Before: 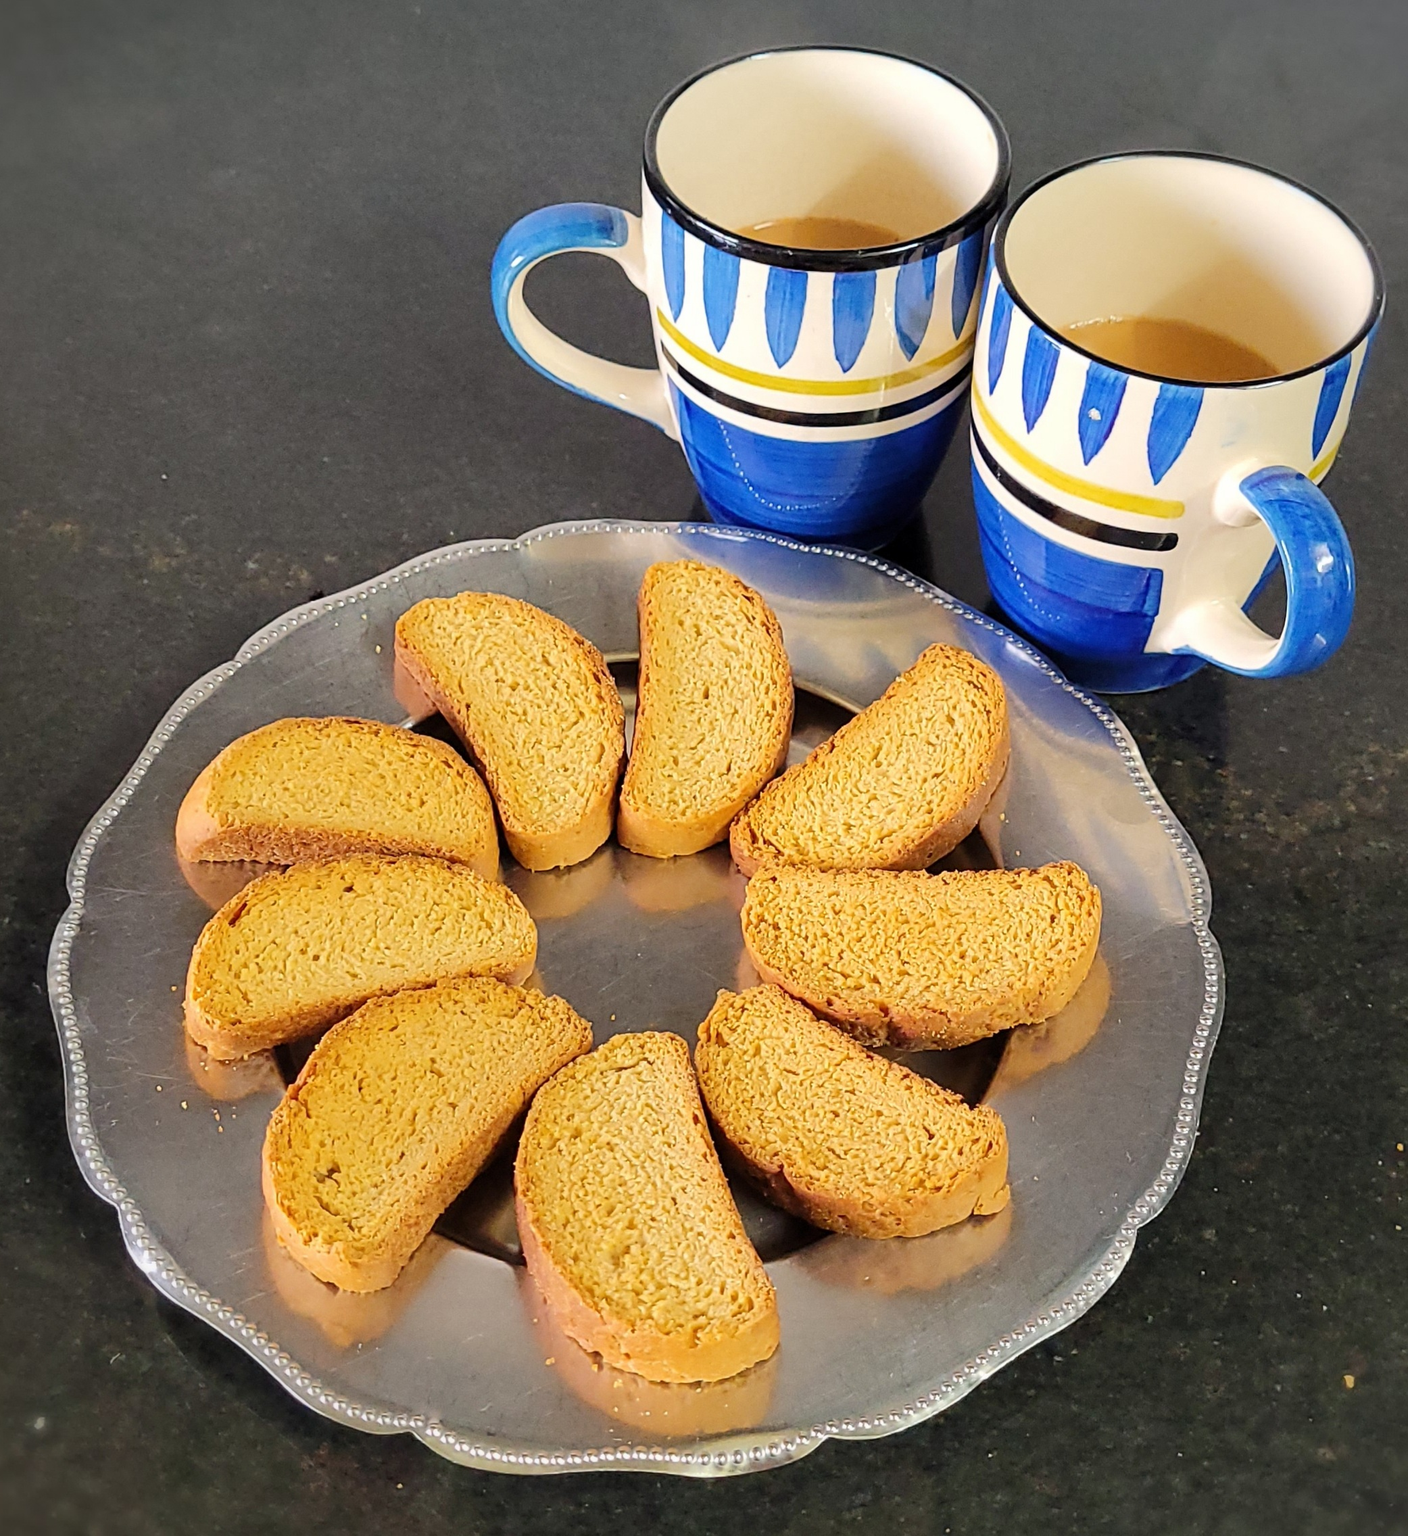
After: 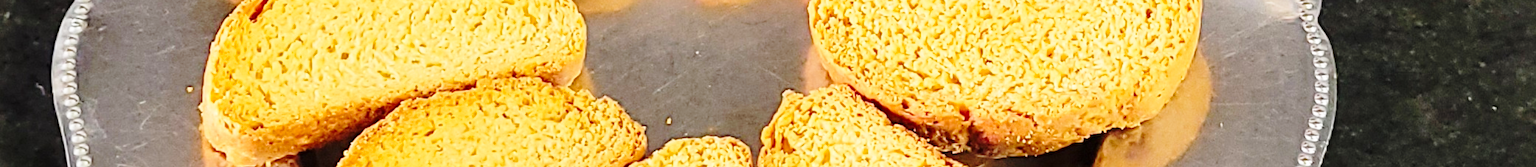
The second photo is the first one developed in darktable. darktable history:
crop and rotate: top 59.084%, bottom 30.916%
base curve: curves: ch0 [(0, 0) (0.028, 0.03) (0.121, 0.232) (0.46, 0.748) (0.859, 0.968) (1, 1)], preserve colors none
